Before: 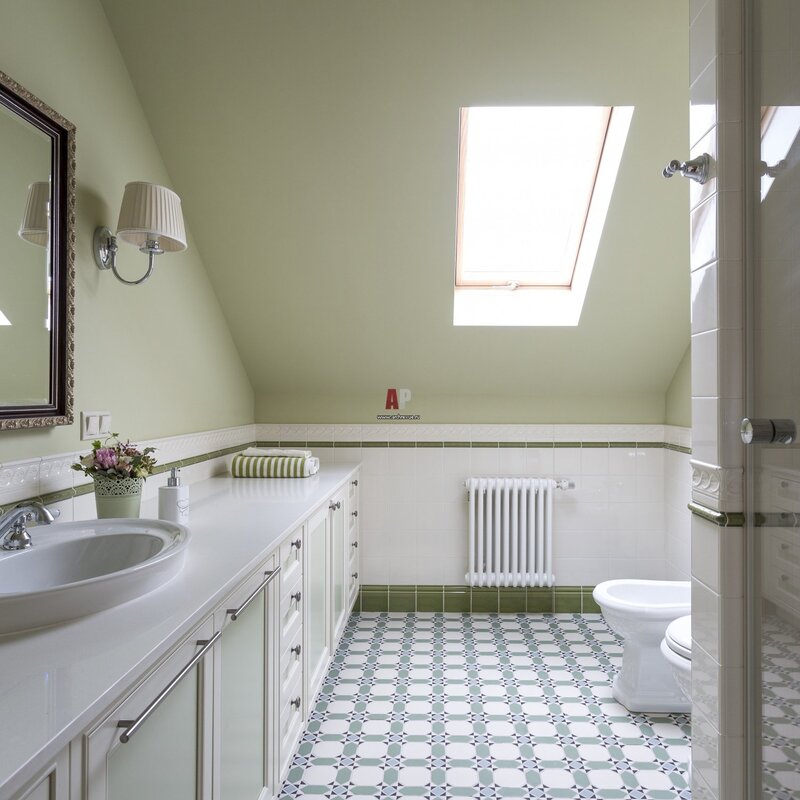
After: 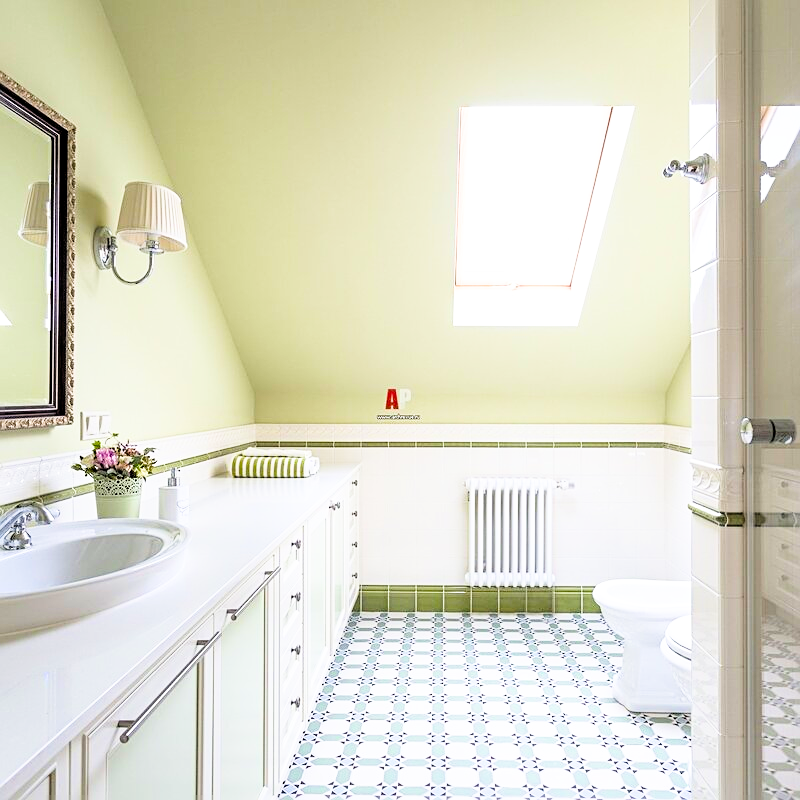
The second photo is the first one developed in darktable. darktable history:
sharpen: on, module defaults
filmic rgb: black relative exposure -7.75 EV, white relative exposure 4.4 EV, threshold 3 EV, target black luminance 0%, hardness 3.76, latitude 50.51%, contrast 1.074, highlights saturation mix 10%, shadows ↔ highlights balance -0.22%, color science v4 (2020), enable highlight reconstruction true
exposure: black level correction 0, exposure 1.5 EV, compensate exposure bias true, compensate highlight preservation false
color balance rgb: linear chroma grading › global chroma 3.45%, perceptual saturation grading › global saturation 11.24%, perceptual brilliance grading › global brilliance 3.04%, global vibrance 2.8%
